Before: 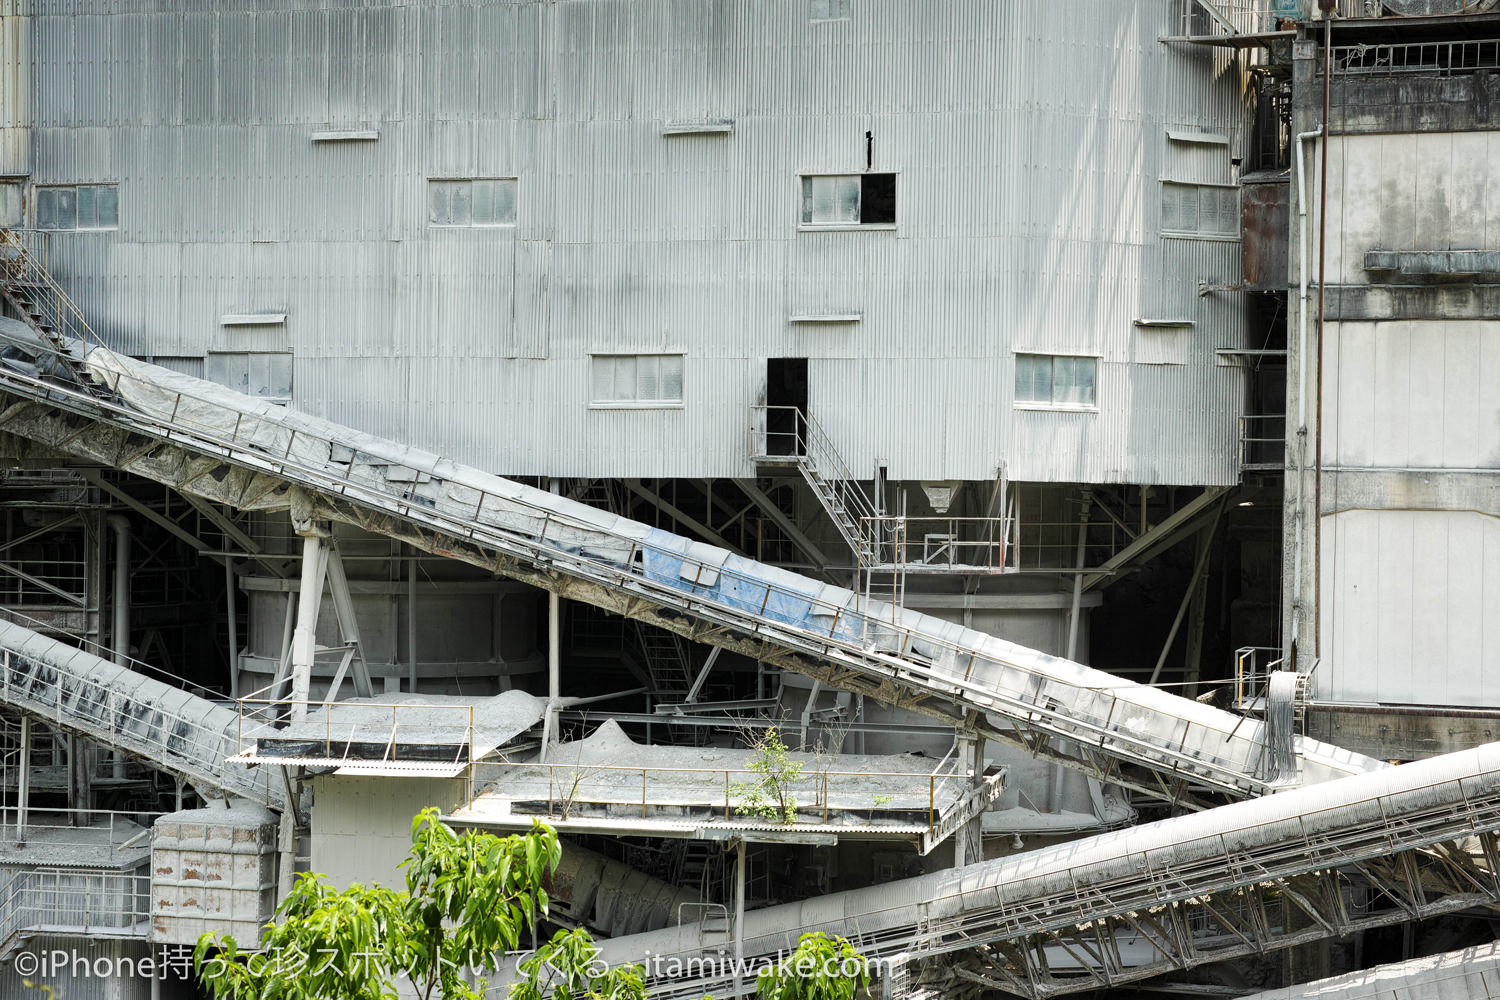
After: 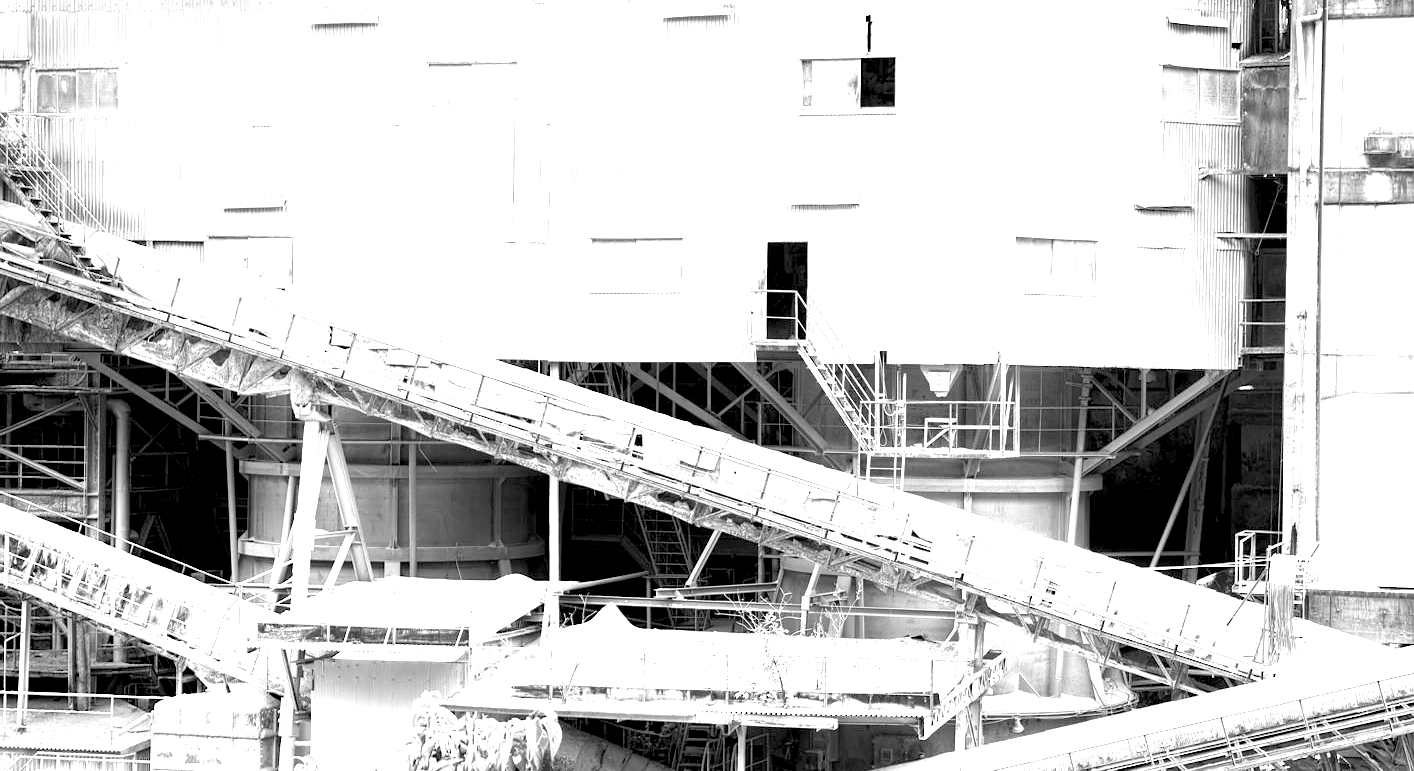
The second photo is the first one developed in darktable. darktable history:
monochrome: on, module defaults
exposure: black level correction 0, exposure 1.741 EV, compensate exposure bias true, compensate highlight preservation false
rgb levels: levels [[0.013, 0.434, 0.89], [0, 0.5, 1], [0, 0.5, 1]]
crop and rotate: angle 0.03°, top 11.643%, right 5.651%, bottom 11.189%
